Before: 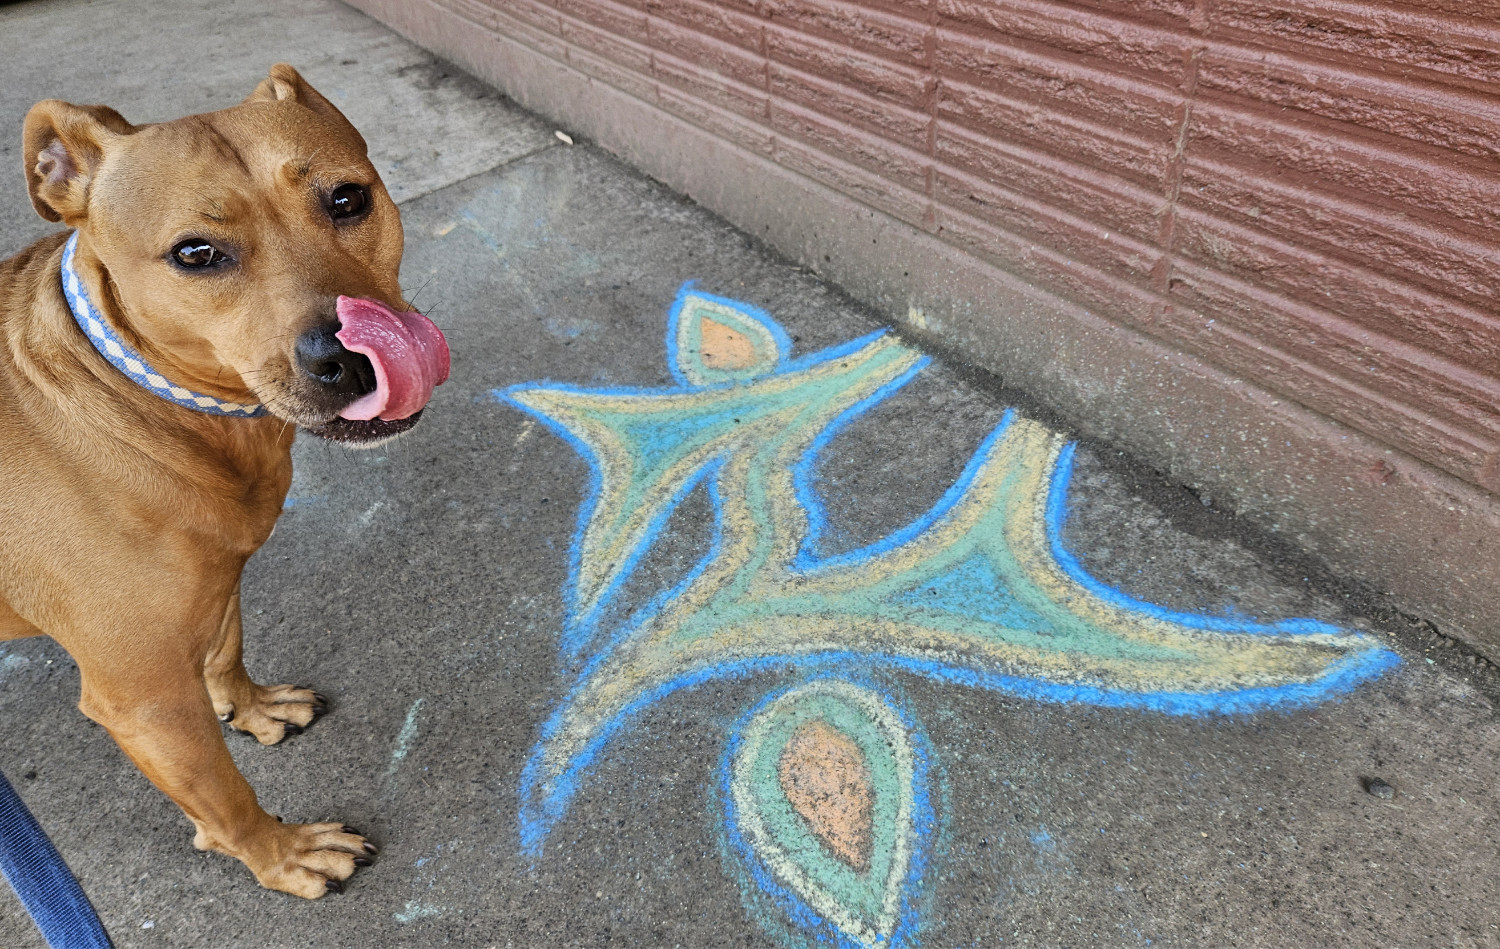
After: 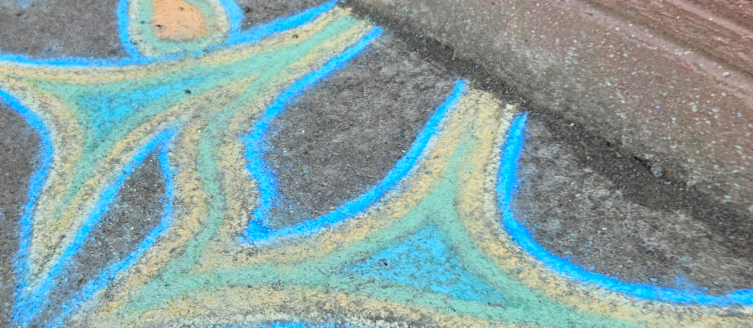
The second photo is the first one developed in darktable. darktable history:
crop: left 36.607%, top 34.735%, right 13.146%, bottom 30.611%
contrast brightness saturation: contrast 0.05, brightness 0.06, saturation 0.01
color zones: curves: ch0 [(0.068, 0.464) (0.25, 0.5) (0.48, 0.508) (0.75, 0.536) (0.886, 0.476) (0.967, 0.456)]; ch1 [(0.066, 0.456) (0.25, 0.5) (0.616, 0.508) (0.746, 0.56) (0.934, 0.444)]
